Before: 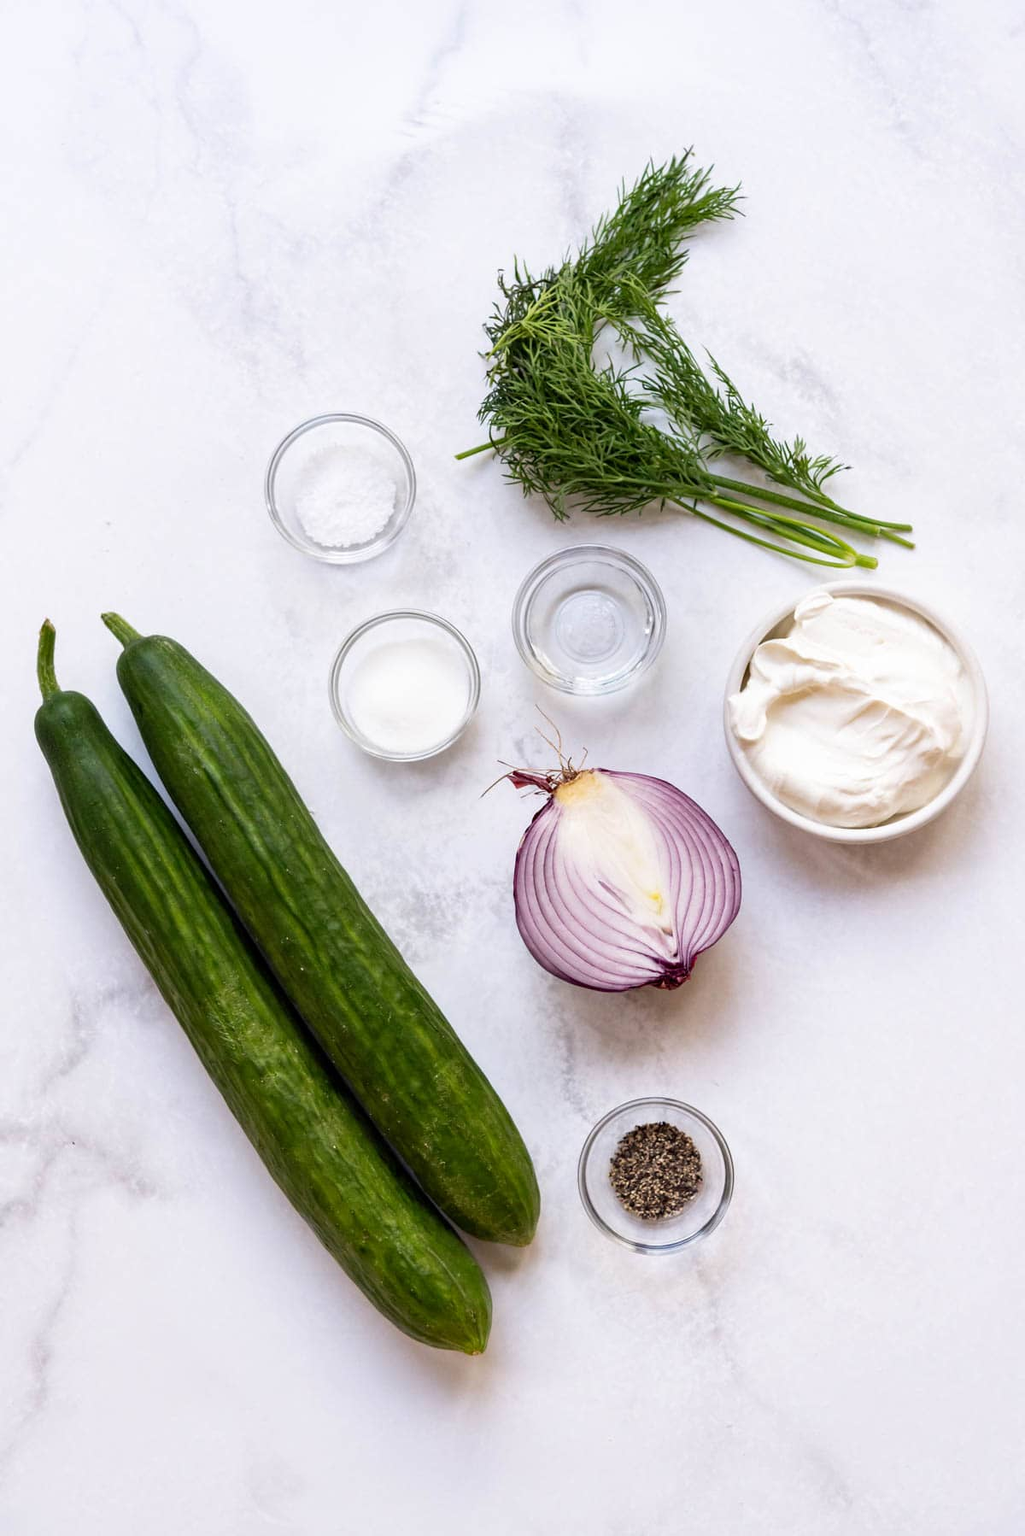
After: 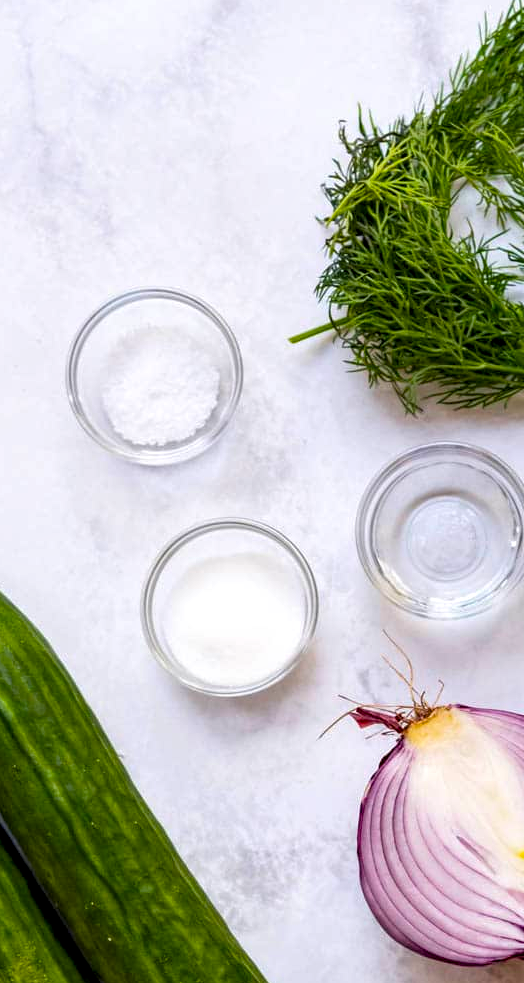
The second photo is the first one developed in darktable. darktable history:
crop: left 20.35%, top 10.846%, right 35.943%, bottom 34.482%
local contrast: highlights 105%, shadows 99%, detail 131%, midtone range 0.2
color balance rgb: linear chroma grading › global chroma 9.805%, perceptual saturation grading › global saturation 25.048%, global vibrance 20%
